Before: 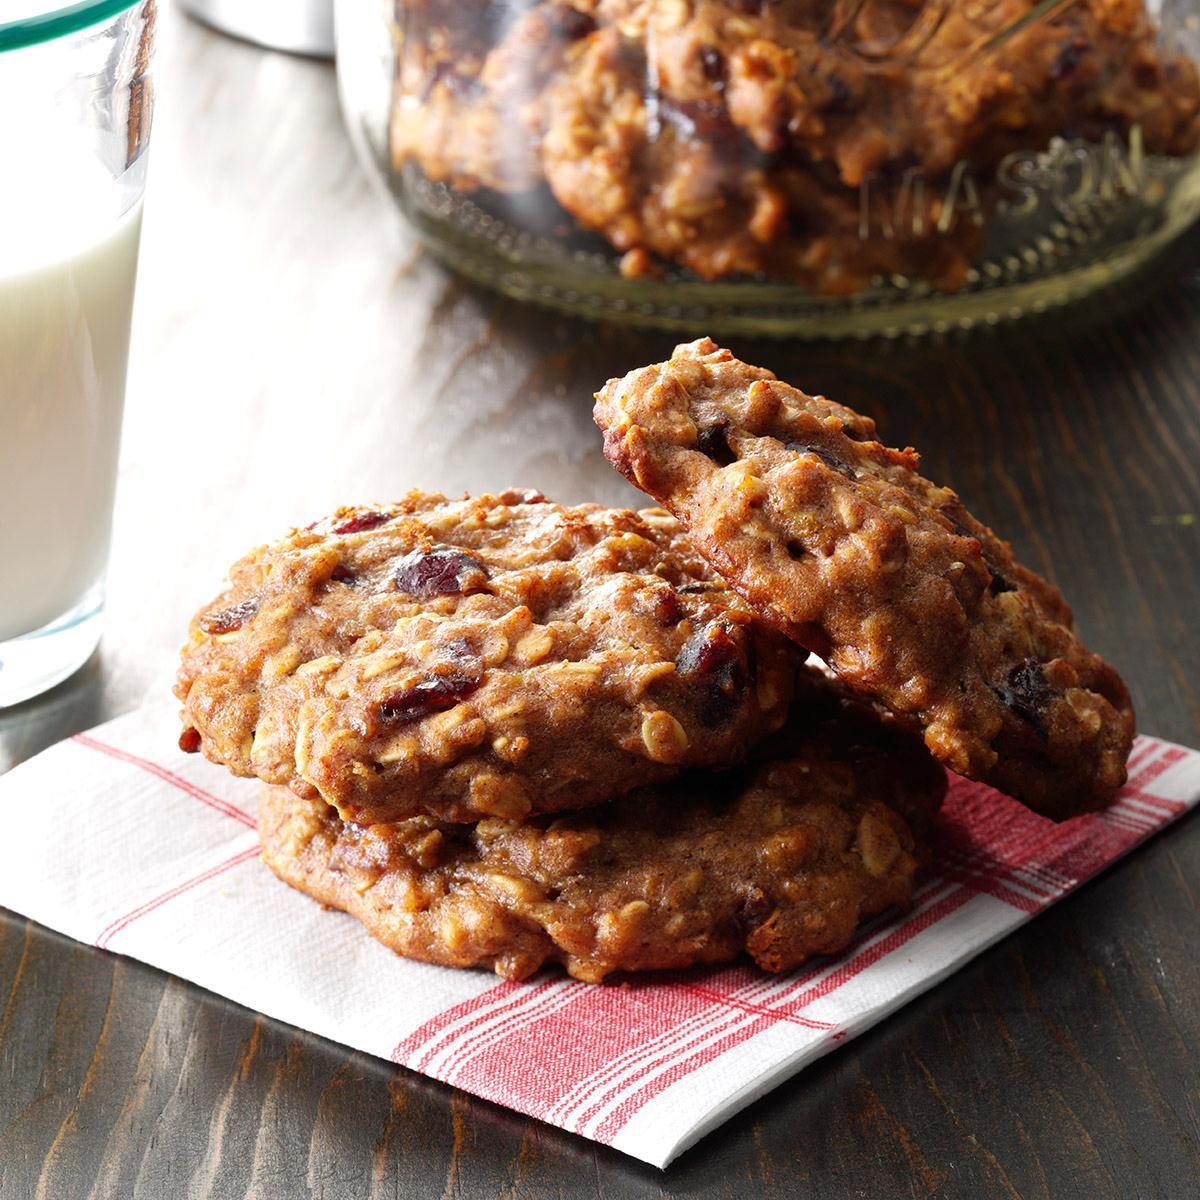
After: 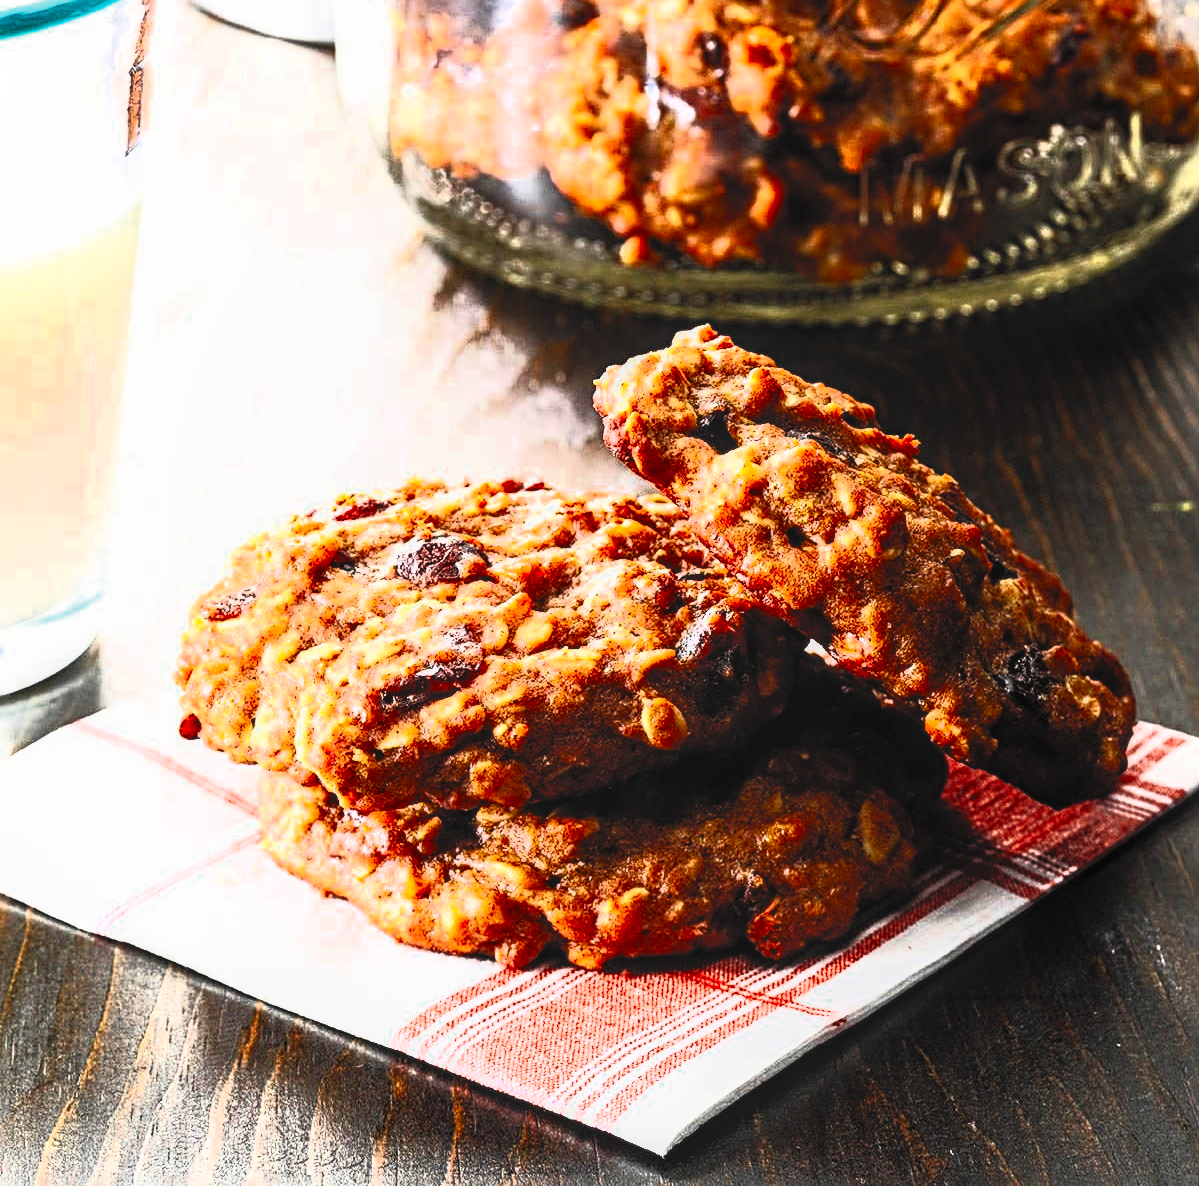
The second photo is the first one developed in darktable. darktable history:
sharpen: radius 3.973
local contrast: detail 130%
tone equalizer: on, module defaults
contrast brightness saturation: contrast 0.989, brightness 0.997, saturation 0.99
crop: top 1.157%, right 0.072%
color zones: curves: ch0 [(0, 0.5) (0.125, 0.4) (0.25, 0.5) (0.375, 0.4) (0.5, 0.4) (0.625, 0.35) (0.75, 0.35) (0.875, 0.5)]; ch1 [(0, 0.35) (0.125, 0.45) (0.25, 0.35) (0.375, 0.35) (0.5, 0.35) (0.625, 0.35) (0.75, 0.45) (0.875, 0.35)]; ch2 [(0, 0.6) (0.125, 0.5) (0.25, 0.5) (0.375, 0.6) (0.5, 0.6) (0.625, 0.5) (0.75, 0.5) (0.875, 0.5)]
filmic rgb: black relative exposure -7.99 EV, white relative exposure 4.04 EV, threshold 5.99 EV, hardness 4.18, latitude 50.06%, contrast 1.101, preserve chrominance RGB euclidean norm, color science v5 (2021), iterations of high-quality reconstruction 0, contrast in shadows safe, contrast in highlights safe, enable highlight reconstruction true
